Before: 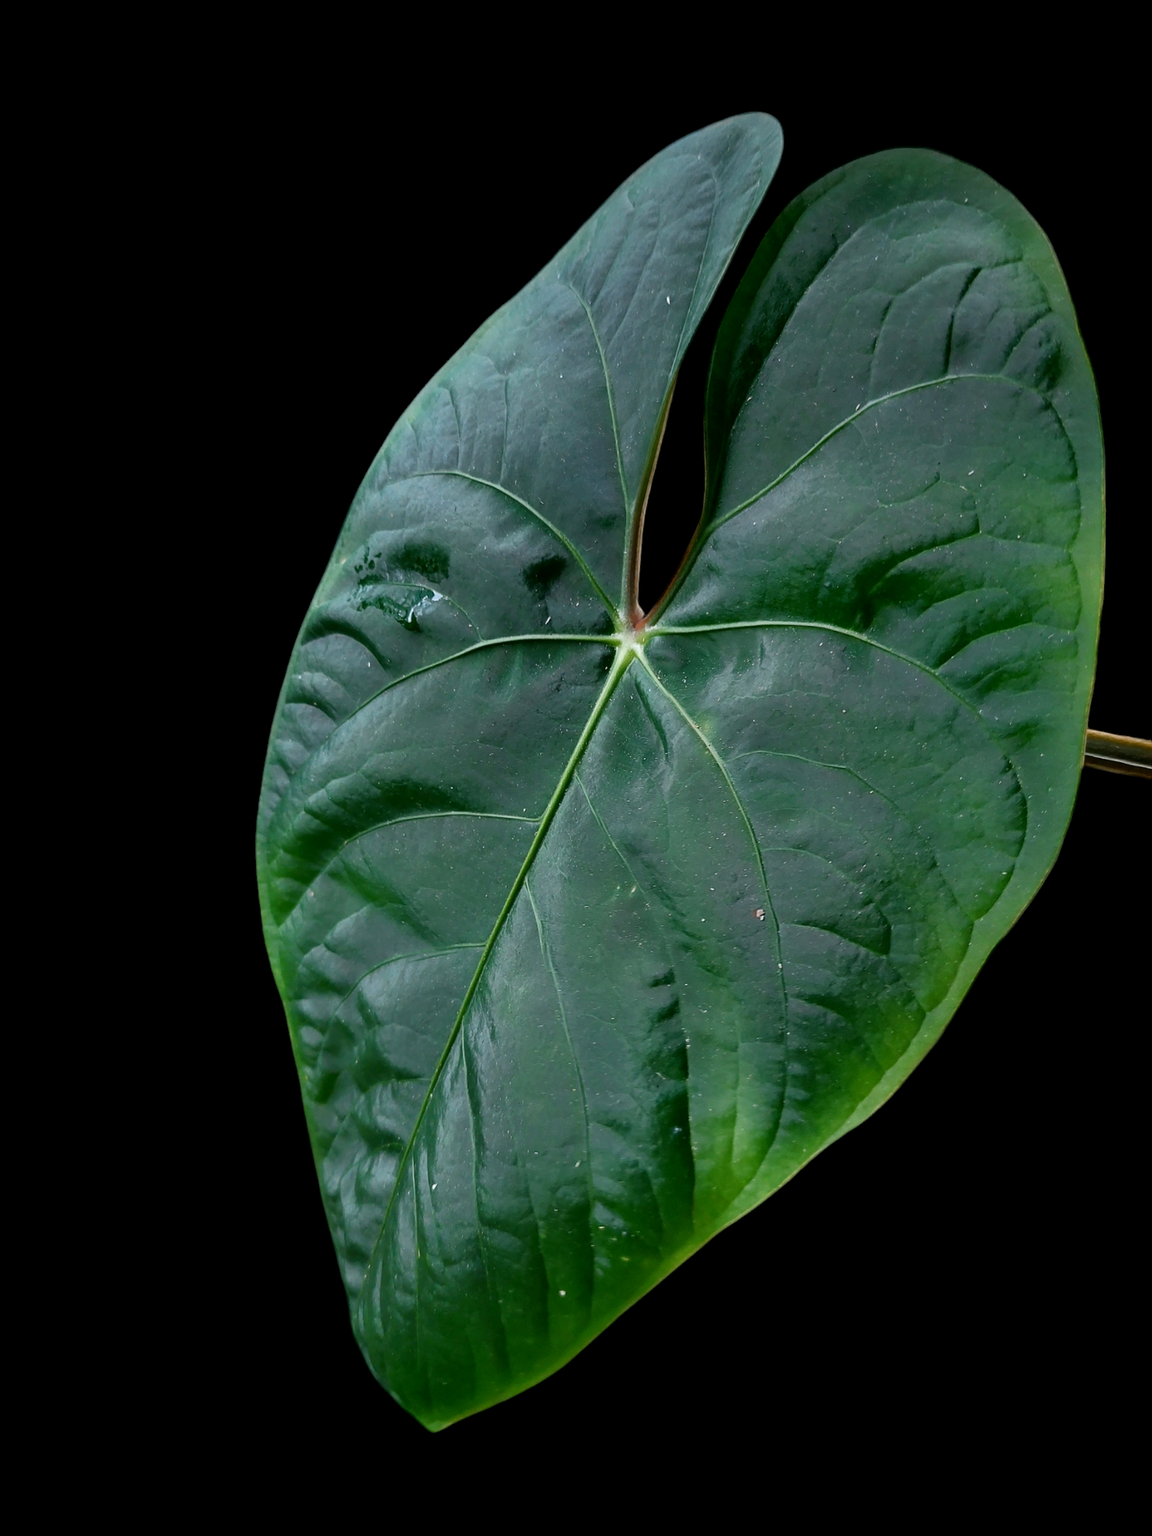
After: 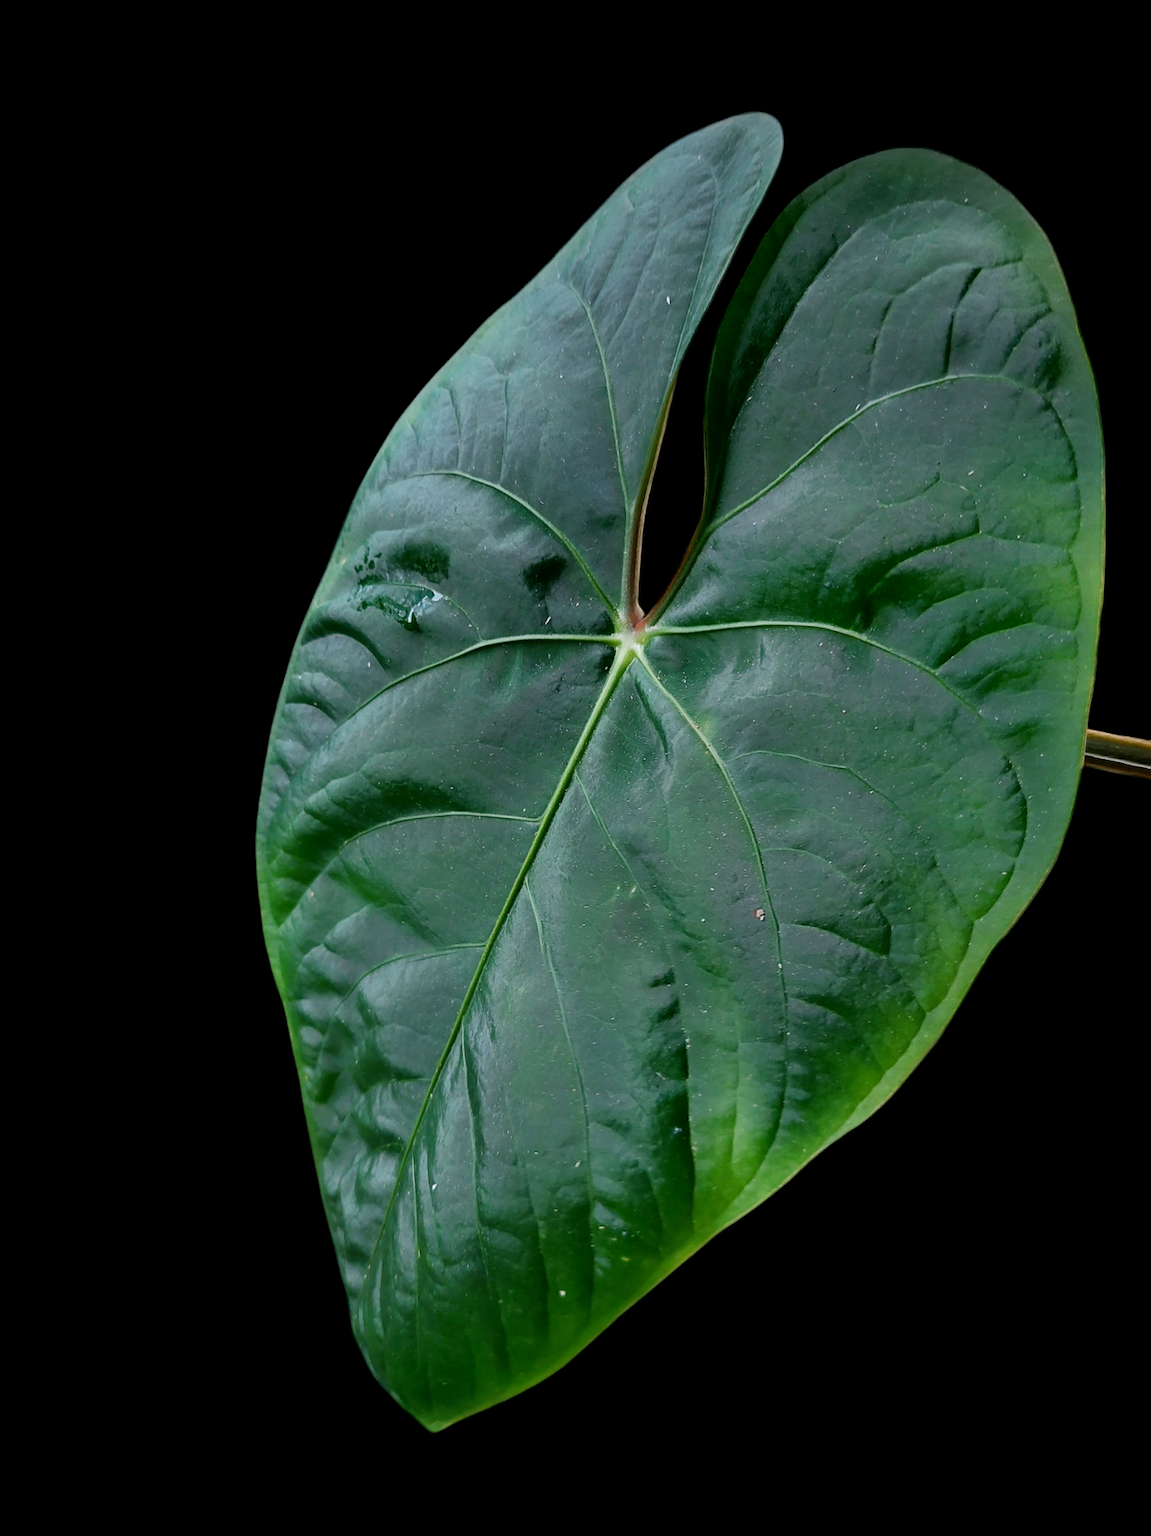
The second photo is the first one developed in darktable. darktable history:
rotate and perspective: automatic cropping original format, crop left 0, crop top 0
vignetting: fall-off radius 60.65%
tone equalizer: on, module defaults
base curve: curves: ch0 [(0, 0) (0.235, 0.266) (0.503, 0.496) (0.786, 0.72) (1, 1)]
